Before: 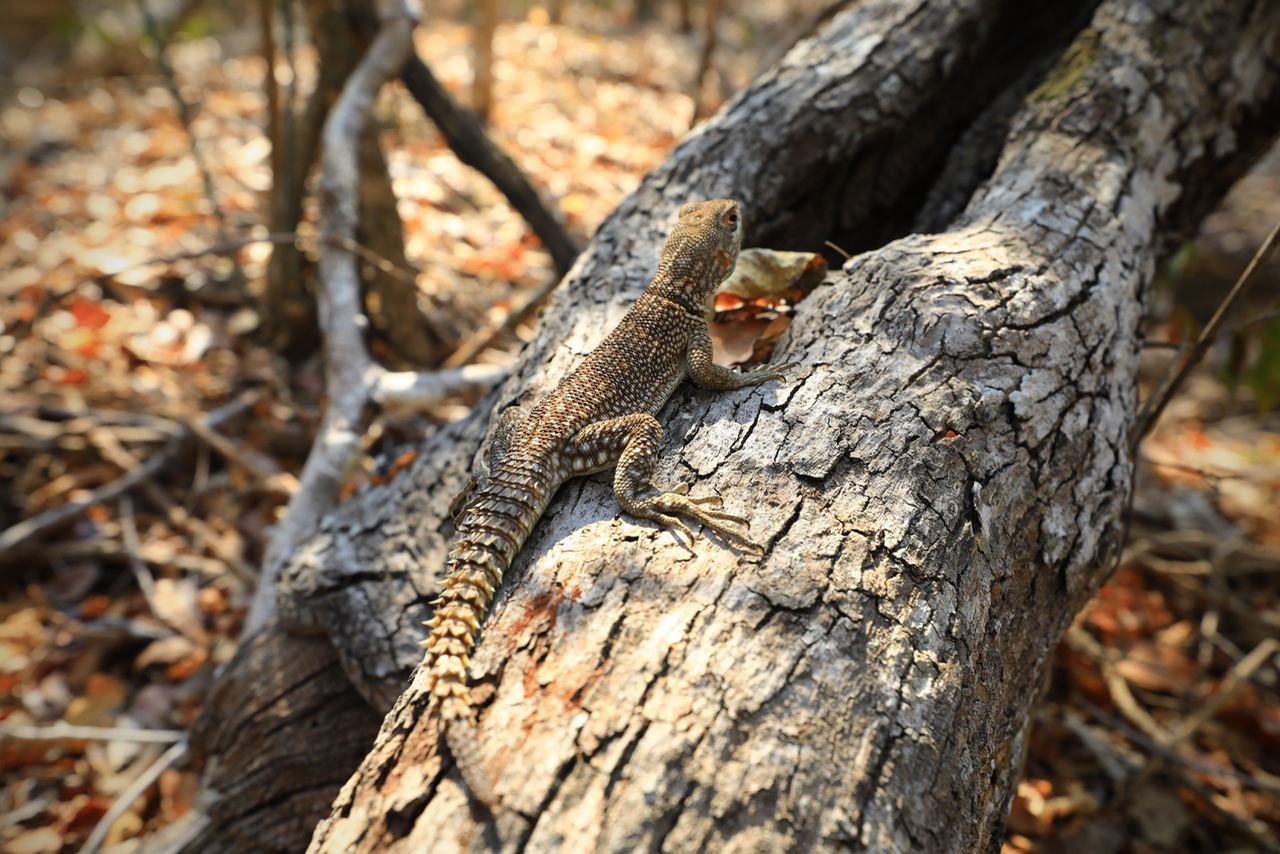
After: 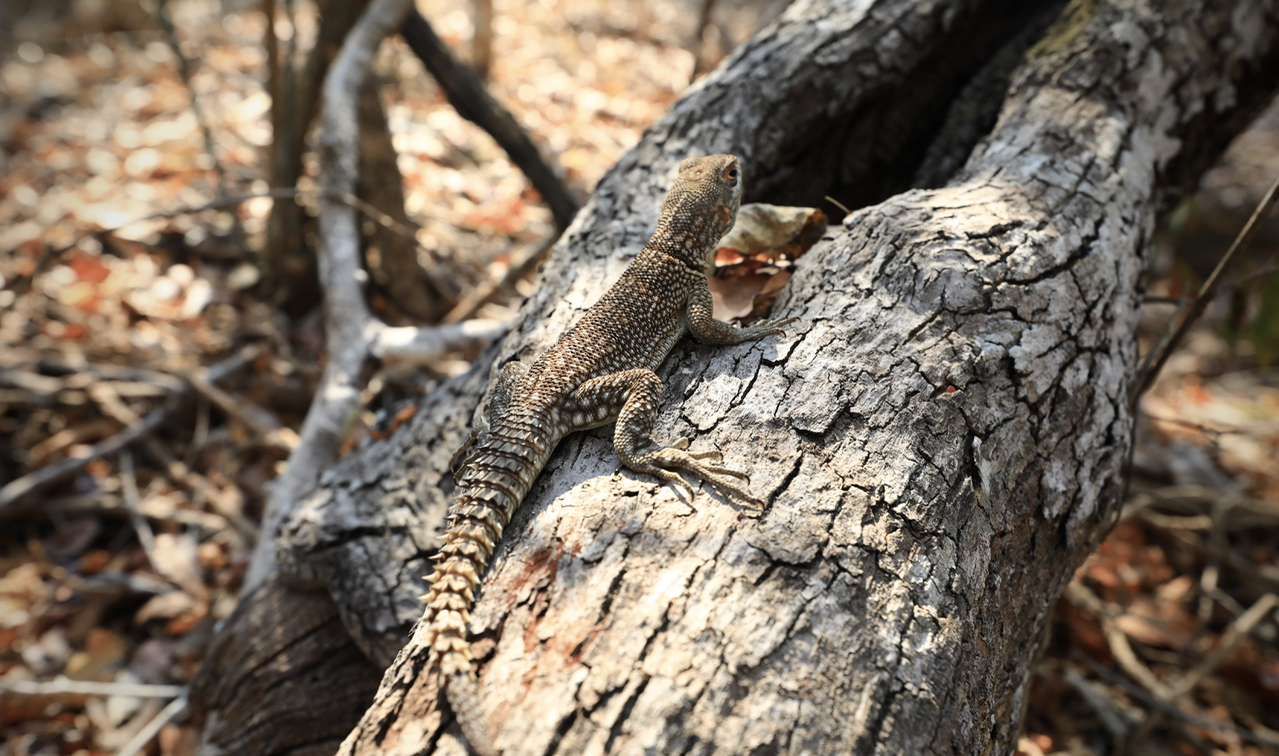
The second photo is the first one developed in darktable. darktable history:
crop and rotate: top 5.492%, bottom 5.923%
contrast brightness saturation: contrast 0.096, saturation -0.296
